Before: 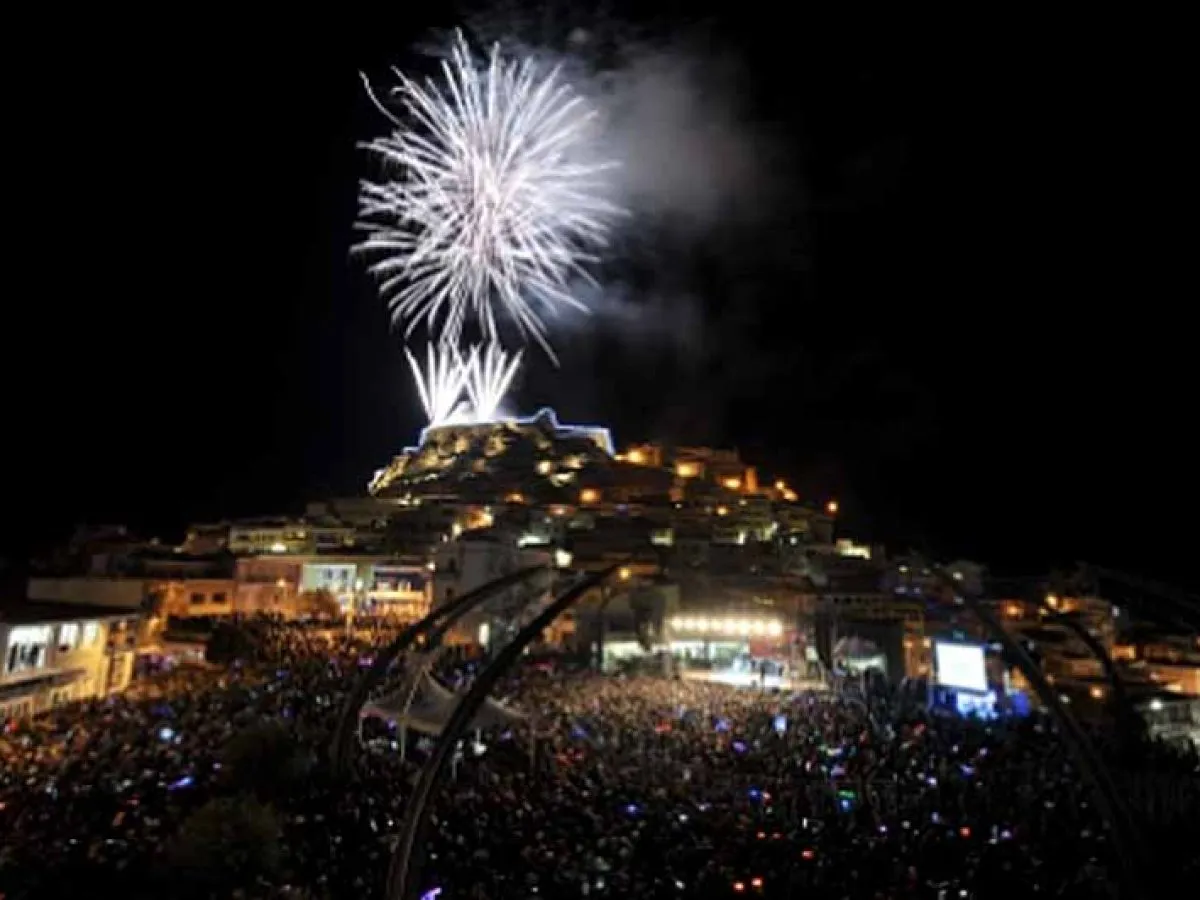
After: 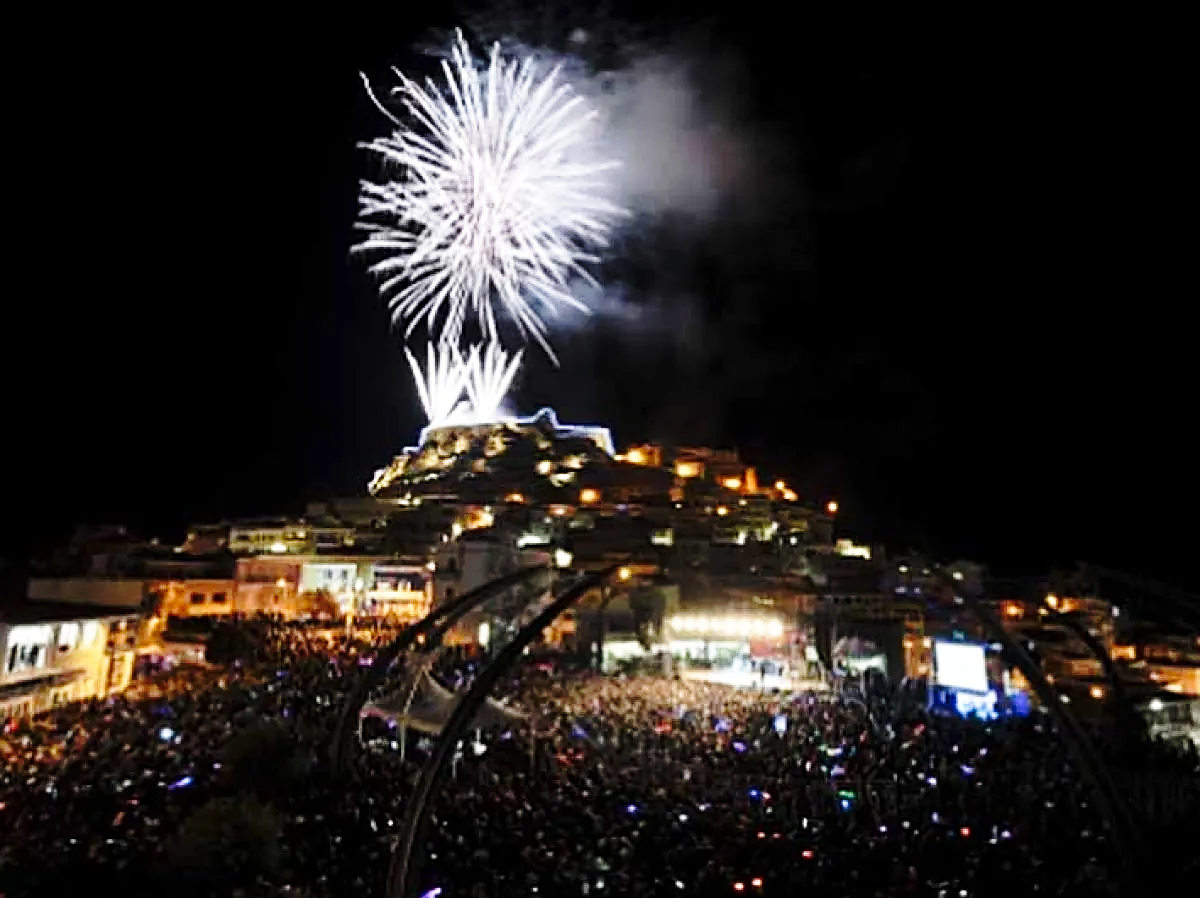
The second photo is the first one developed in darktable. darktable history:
crop: top 0.05%, bottom 0.098%
sharpen: radius 1.967
base curve: curves: ch0 [(0, 0) (0.028, 0.03) (0.121, 0.232) (0.46, 0.748) (0.859, 0.968) (1, 1)], preserve colors none
